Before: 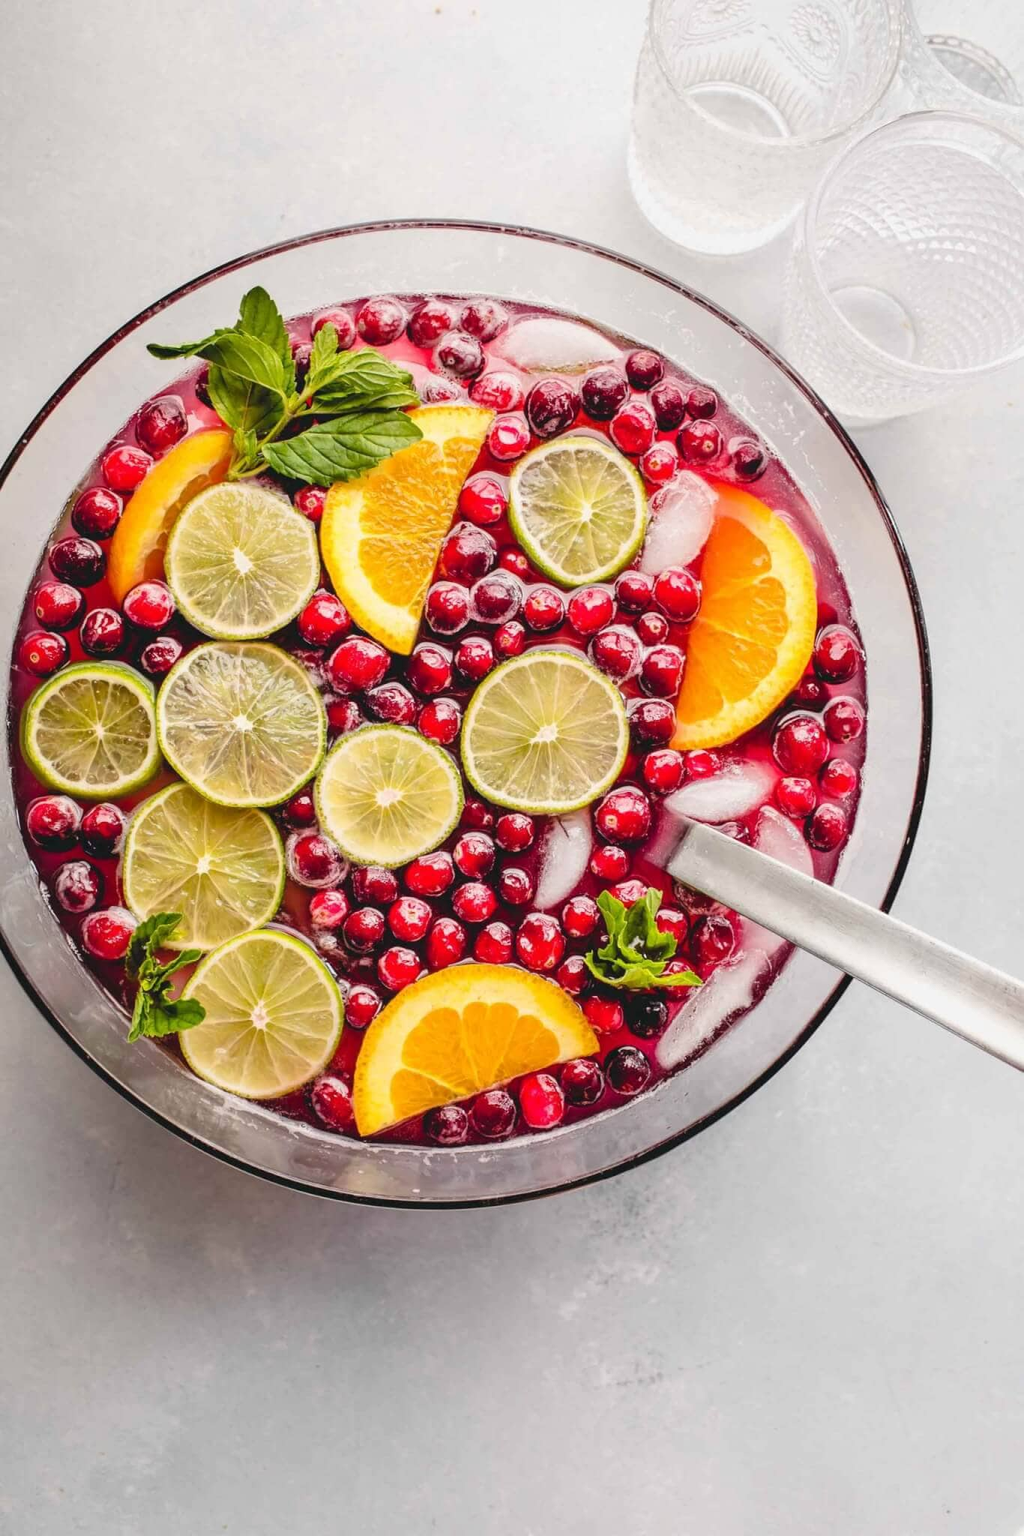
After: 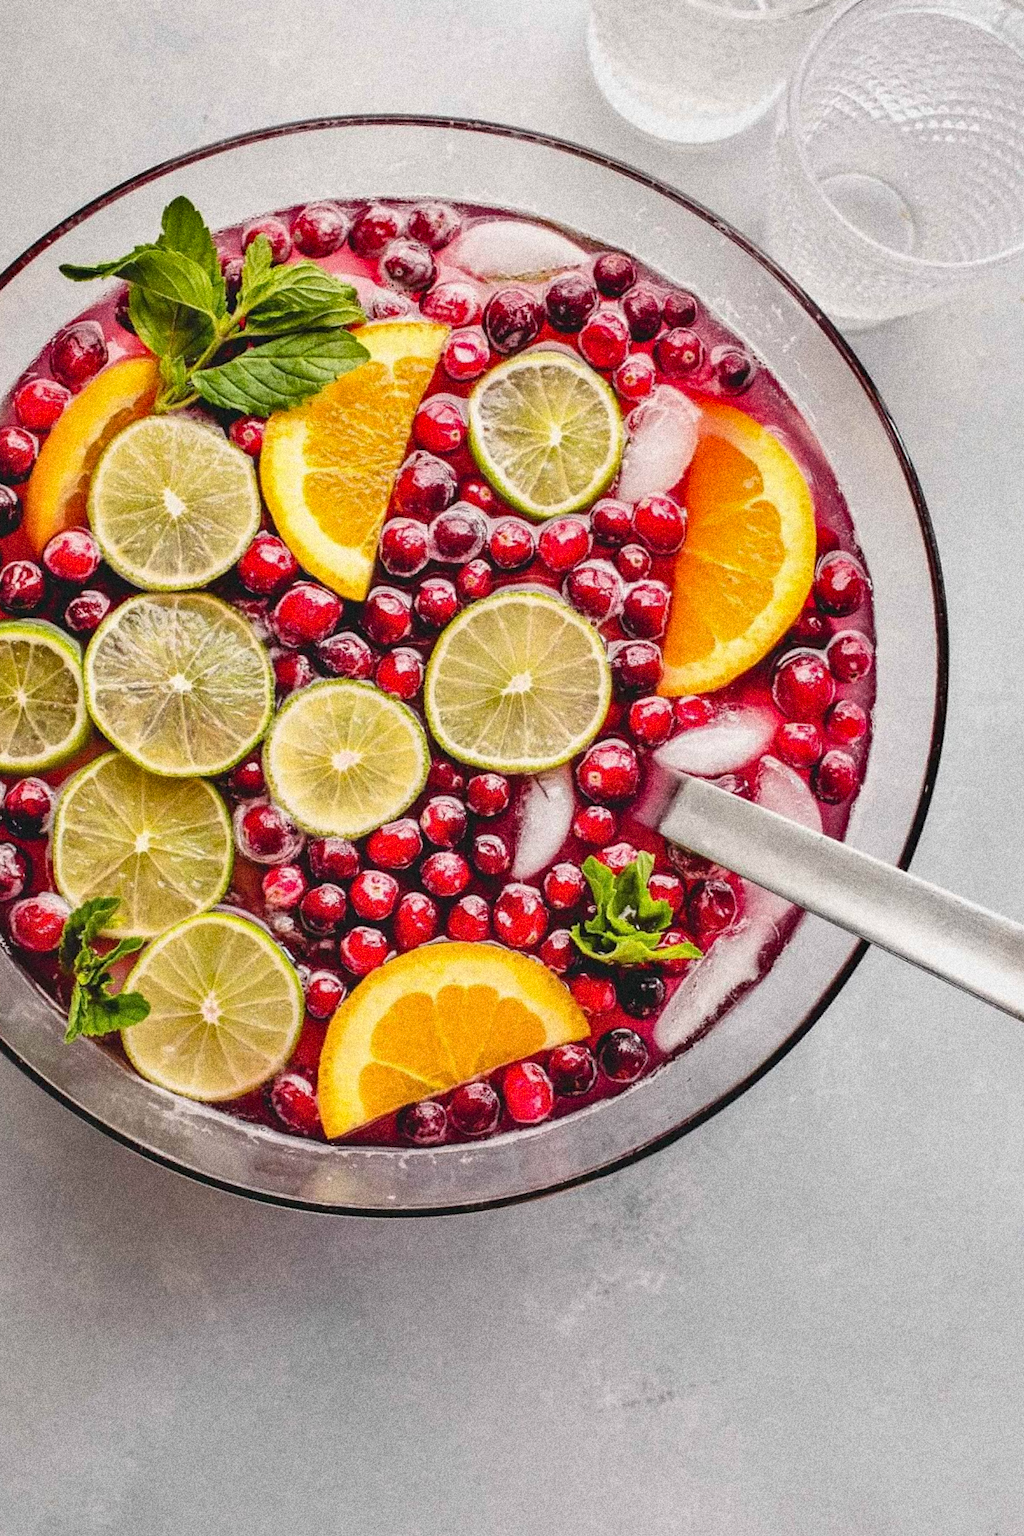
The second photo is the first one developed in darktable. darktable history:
grain: coarseness 14.49 ISO, strength 48.04%, mid-tones bias 35%
rgb levels: preserve colors max RGB
shadows and highlights: low approximation 0.01, soften with gaussian
crop and rotate: angle 1.96°, left 5.673%, top 5.673%
